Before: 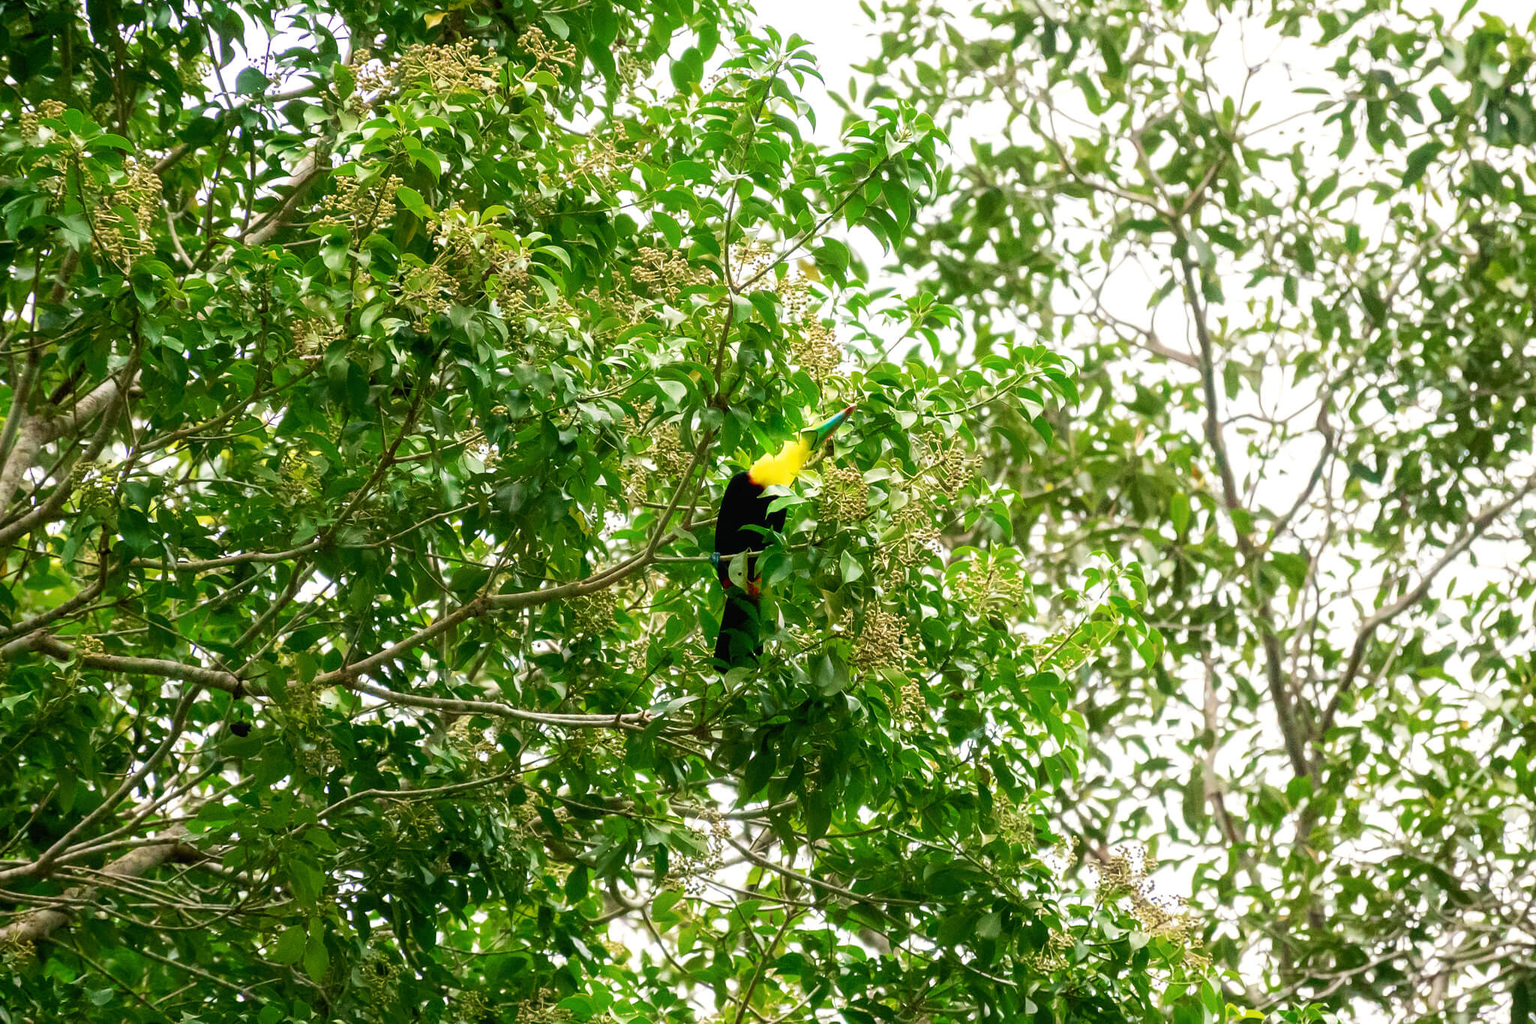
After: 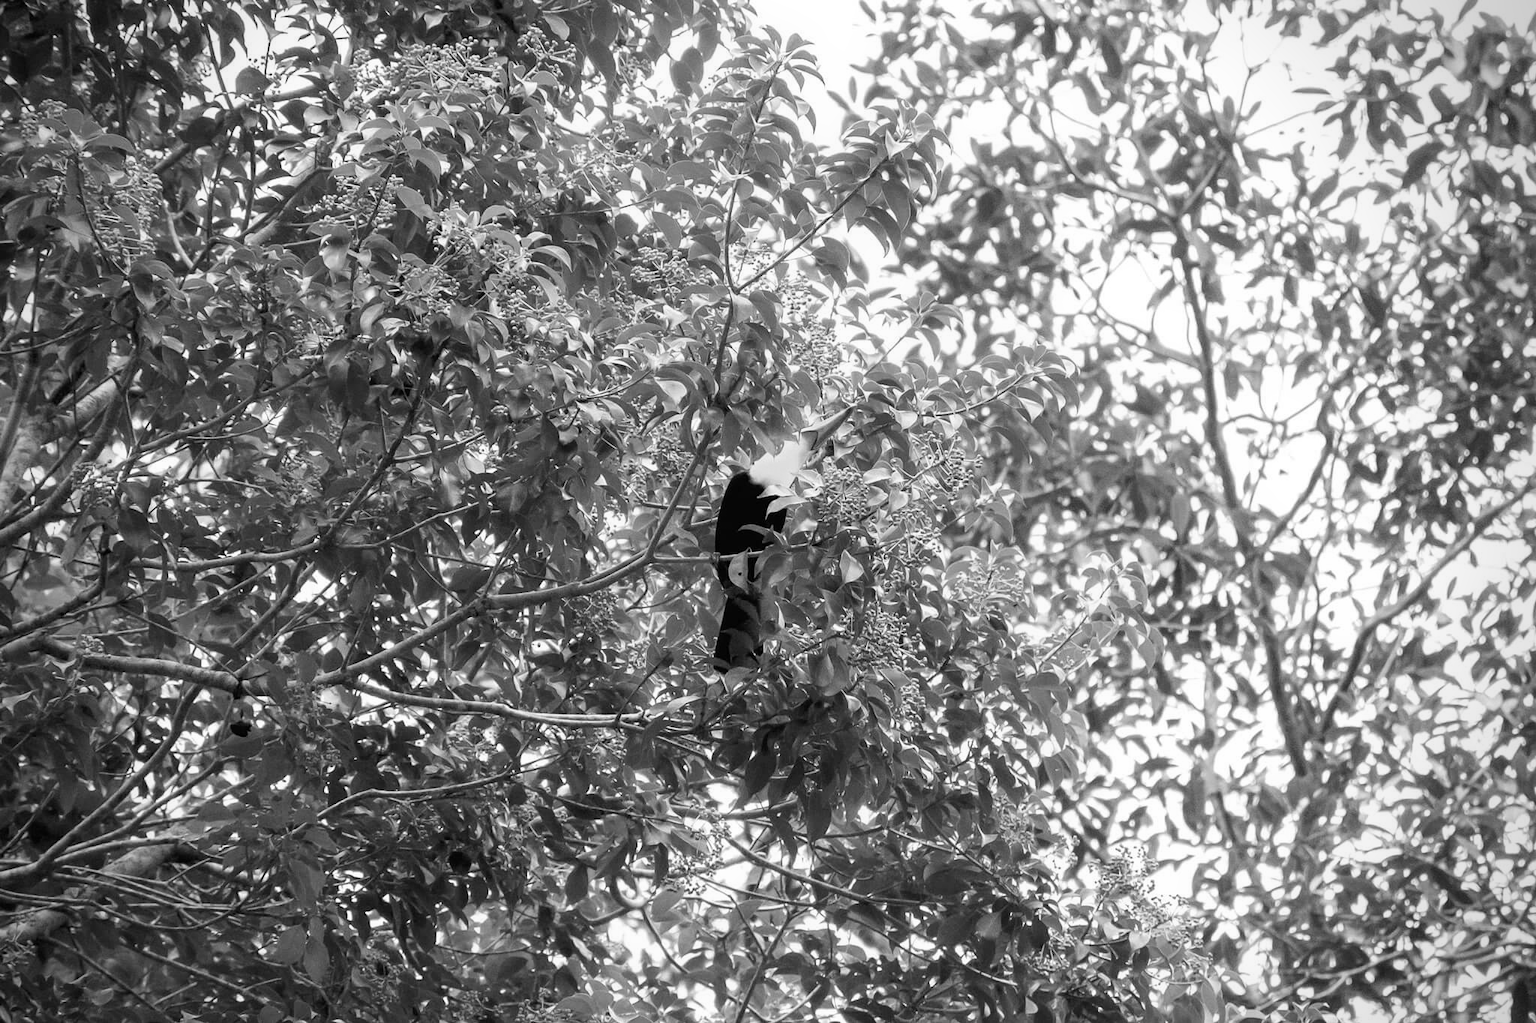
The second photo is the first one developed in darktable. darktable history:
vignetting: unbound false
color balance rgb: perceptual saturation grading › global saturation 30%, global vibrance 20%
monochrome: on, module defaults
